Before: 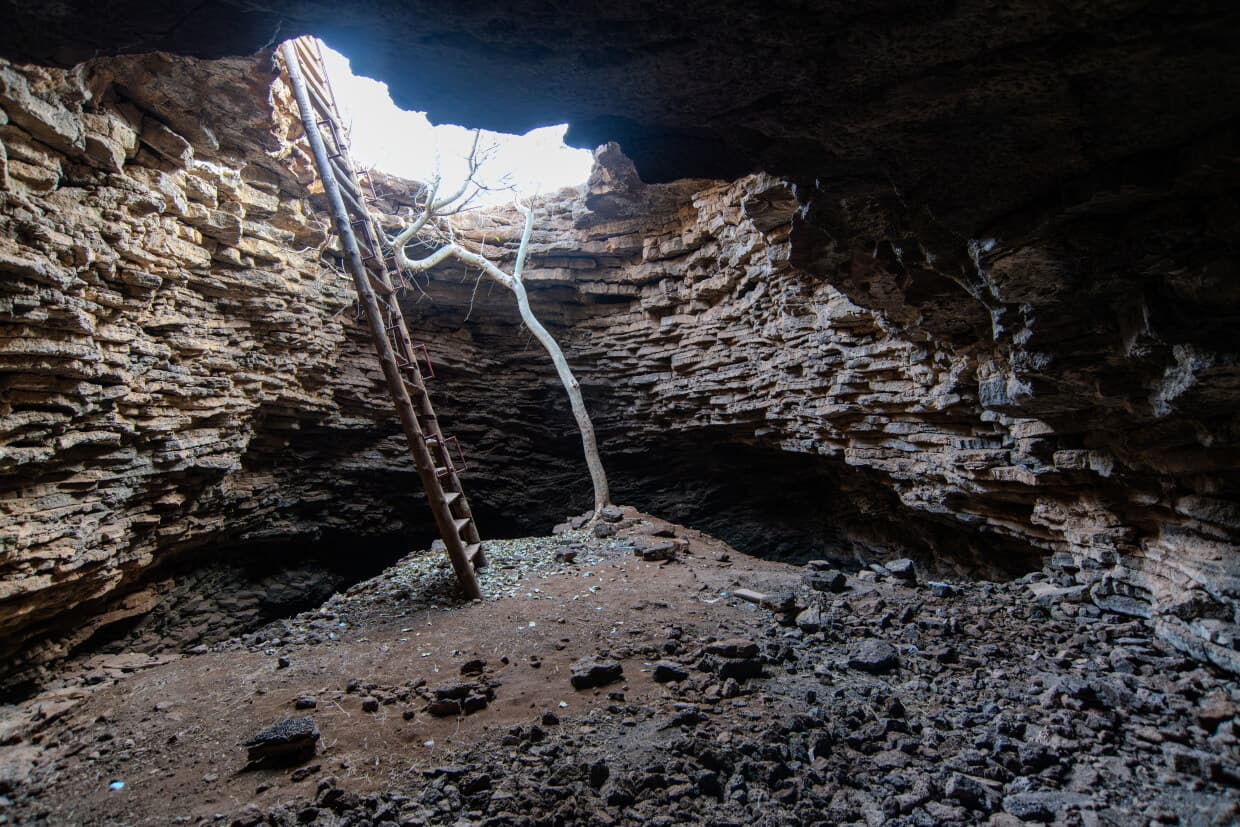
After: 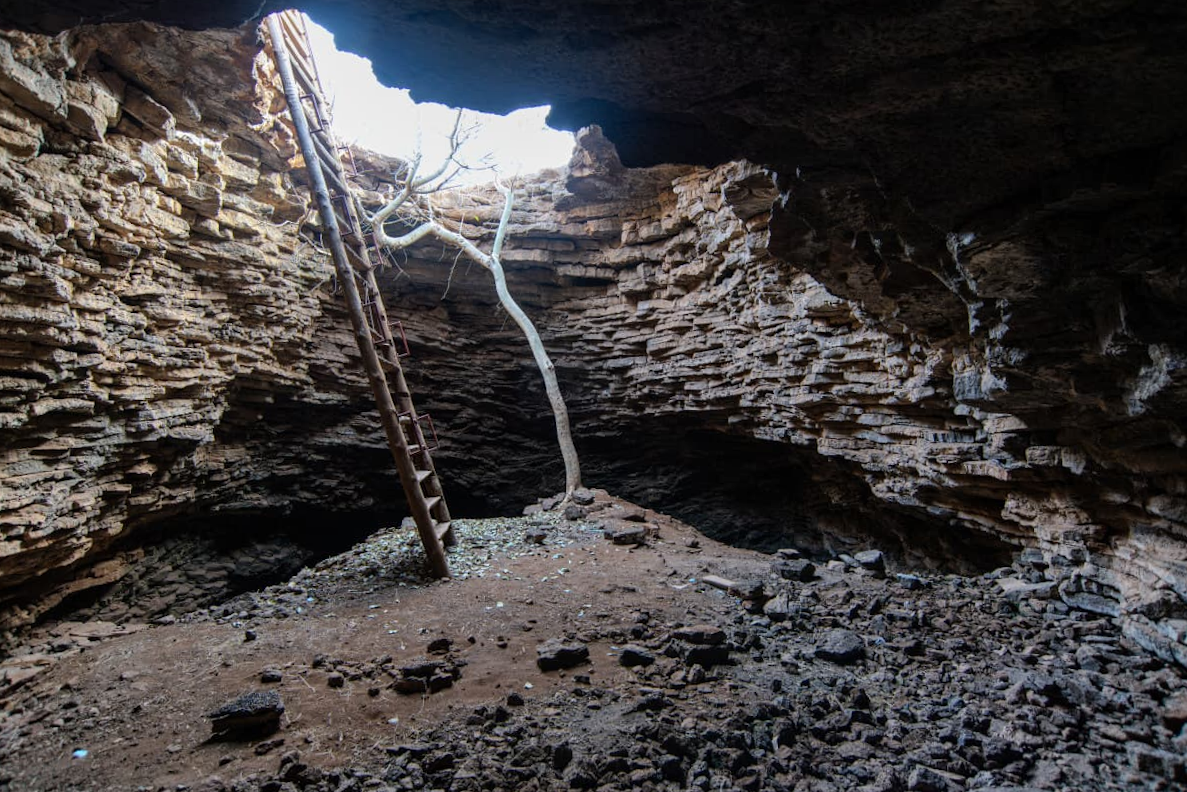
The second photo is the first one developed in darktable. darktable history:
crop and rotate: angle -1.69°
shadows and highlights: shadows 20.91, highlights -82.73, soften with gaussian
